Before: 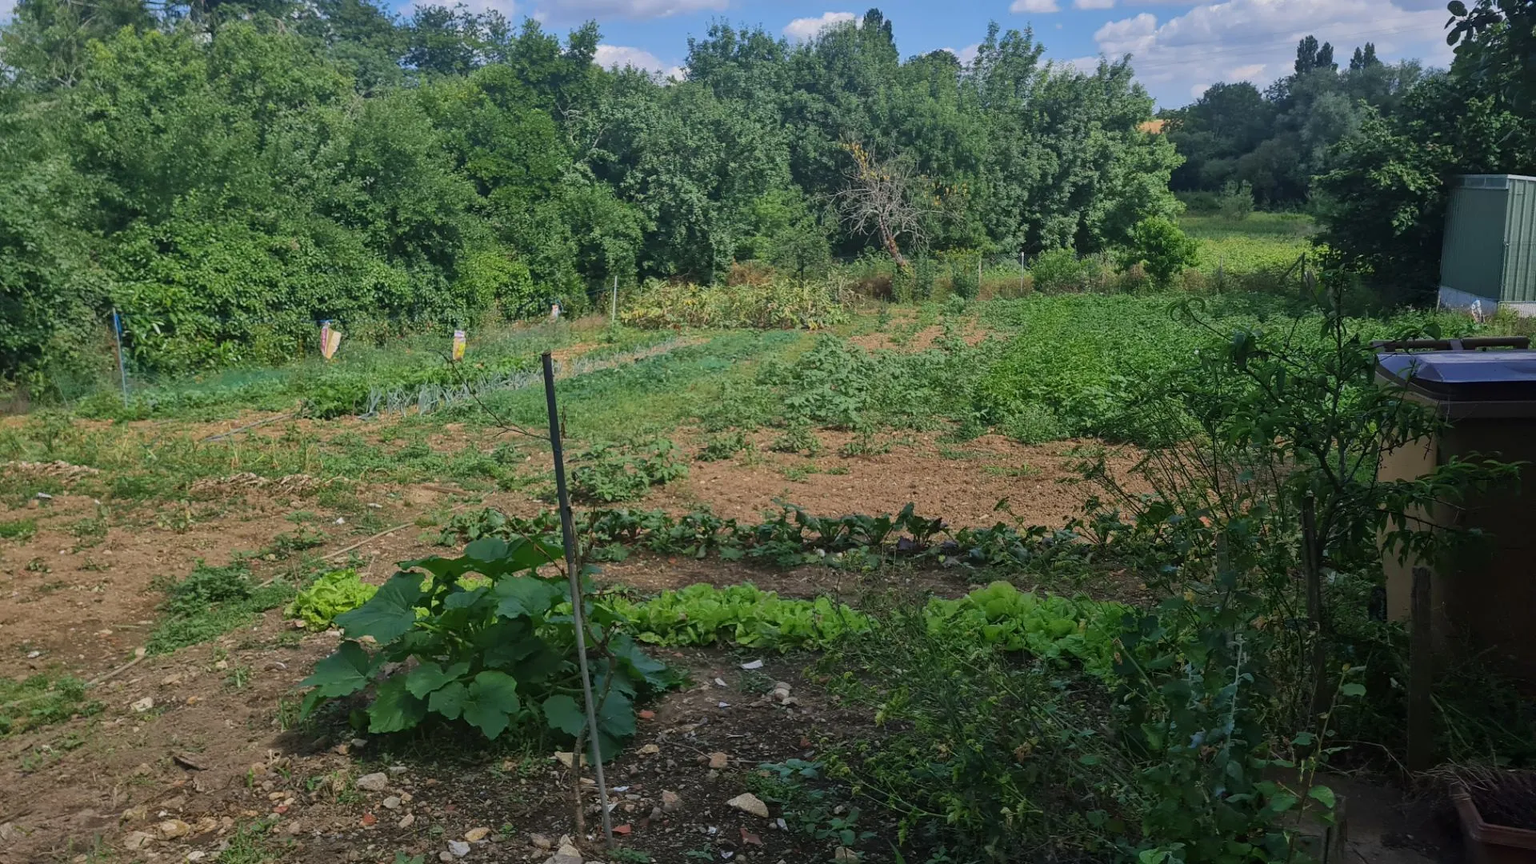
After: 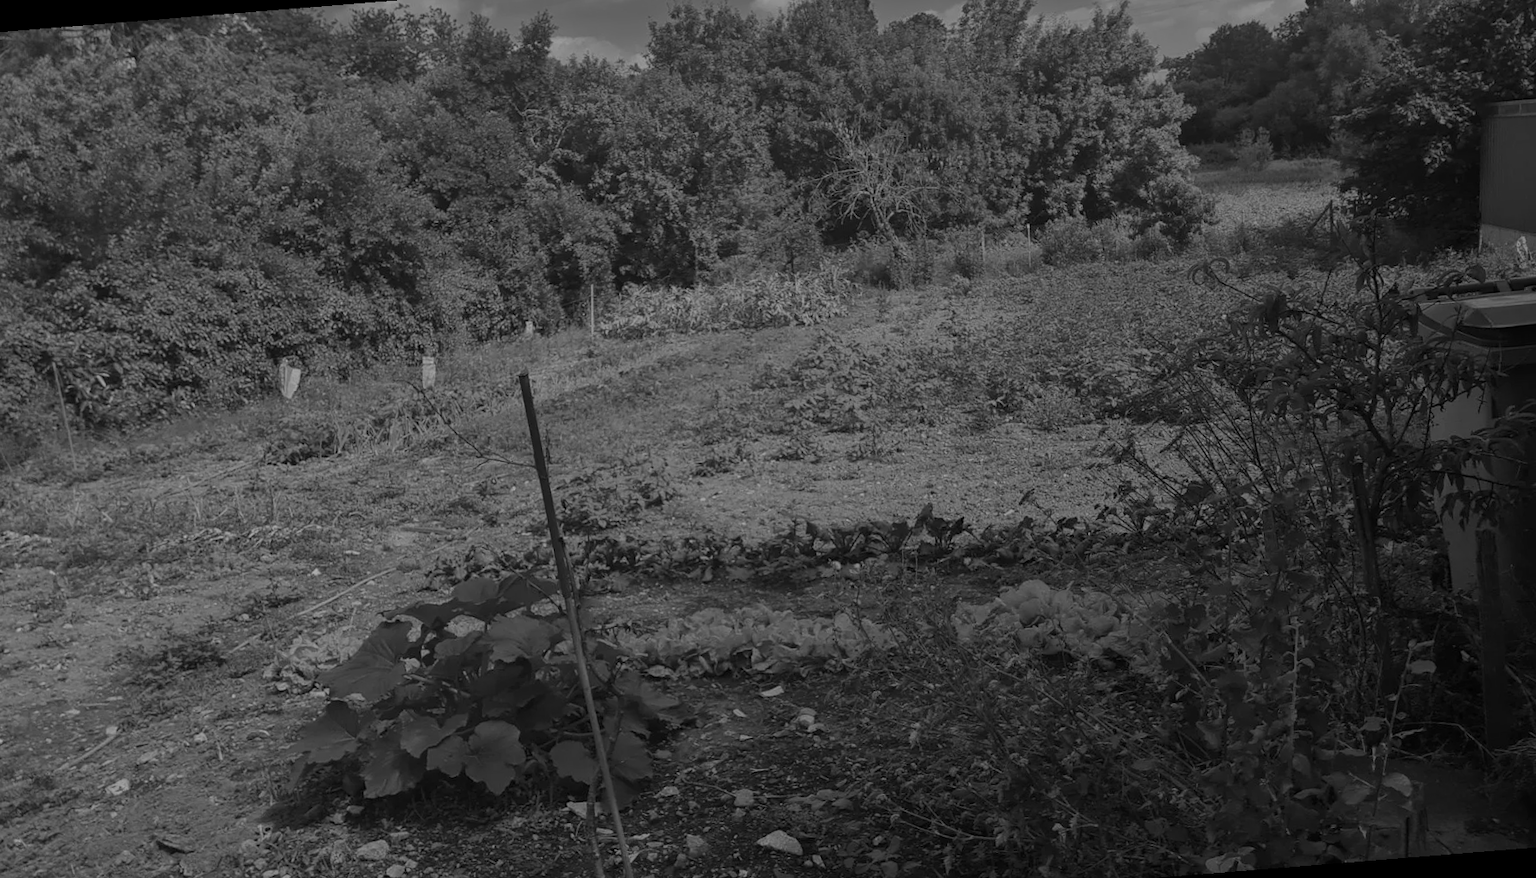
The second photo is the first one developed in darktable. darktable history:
rotate and perspective: rotation -4.57°, crop left 0.054, crop right 0.944, crop top 0.087, crop bottom 0.914
crop and rotate: left 0.126%
color balance rgb: perceptual saturation grading › global saturation 20%, global vibrance 20%
monochrome: a 79.32, b 81.83, size 1.1
